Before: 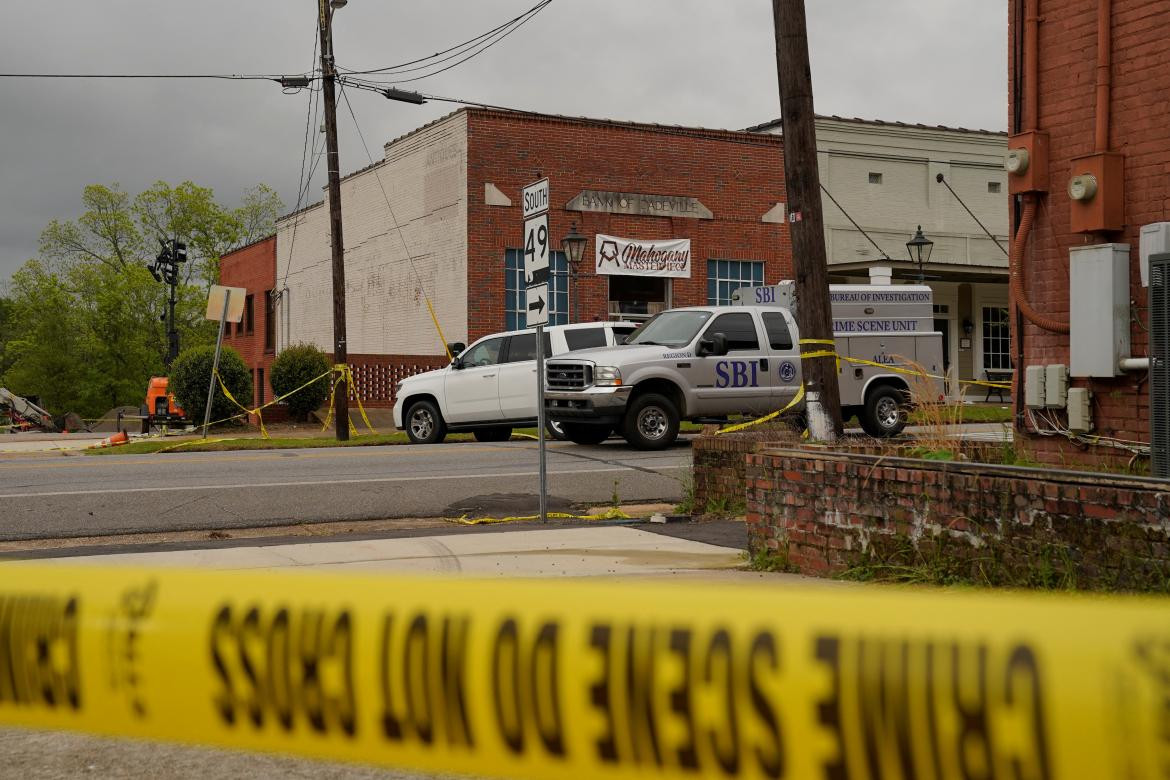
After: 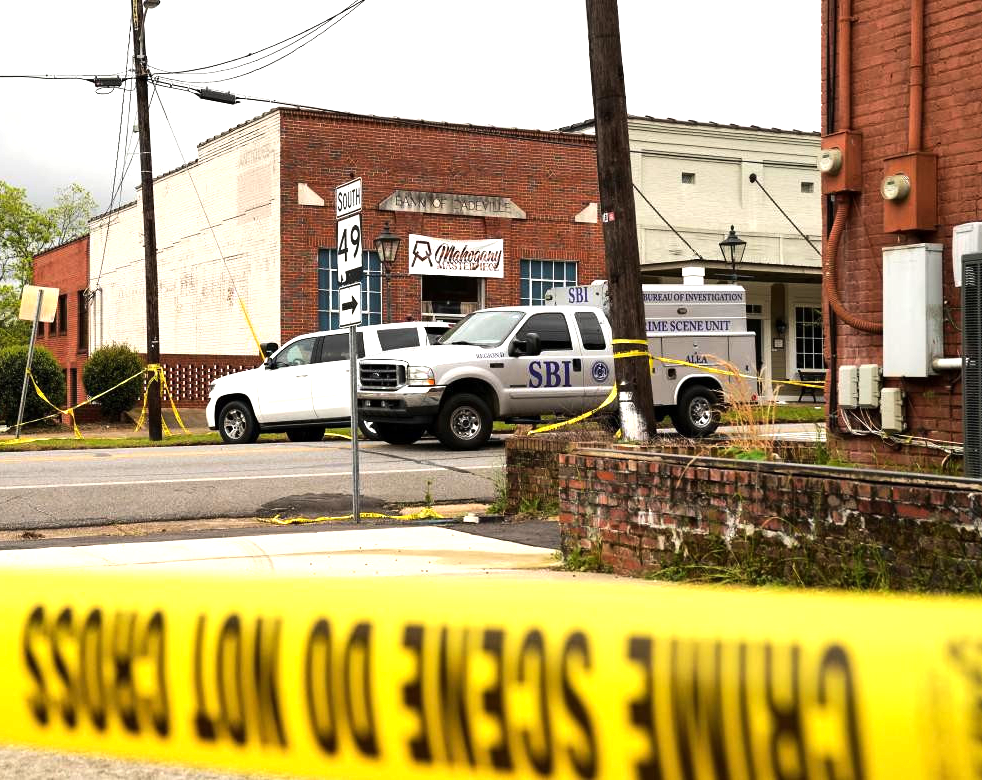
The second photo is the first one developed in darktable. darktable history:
crop: left 16.017%
tone equalizer: -8 EV -0.742 EV, -7 EV -0.702 EV, -6 EV -0.635 EV, -5 EV -0.425 EV, -3 EV 0.379 EV, -2 EV 0.6 EV, -1 EV 0.69 EV, +0 EV 0.729 EV, edges refinement/feathering 500, mask exposure compensation -1.57 EV, preserve details no
exposure: exposure 1 EV, compensate highlight preservation false
